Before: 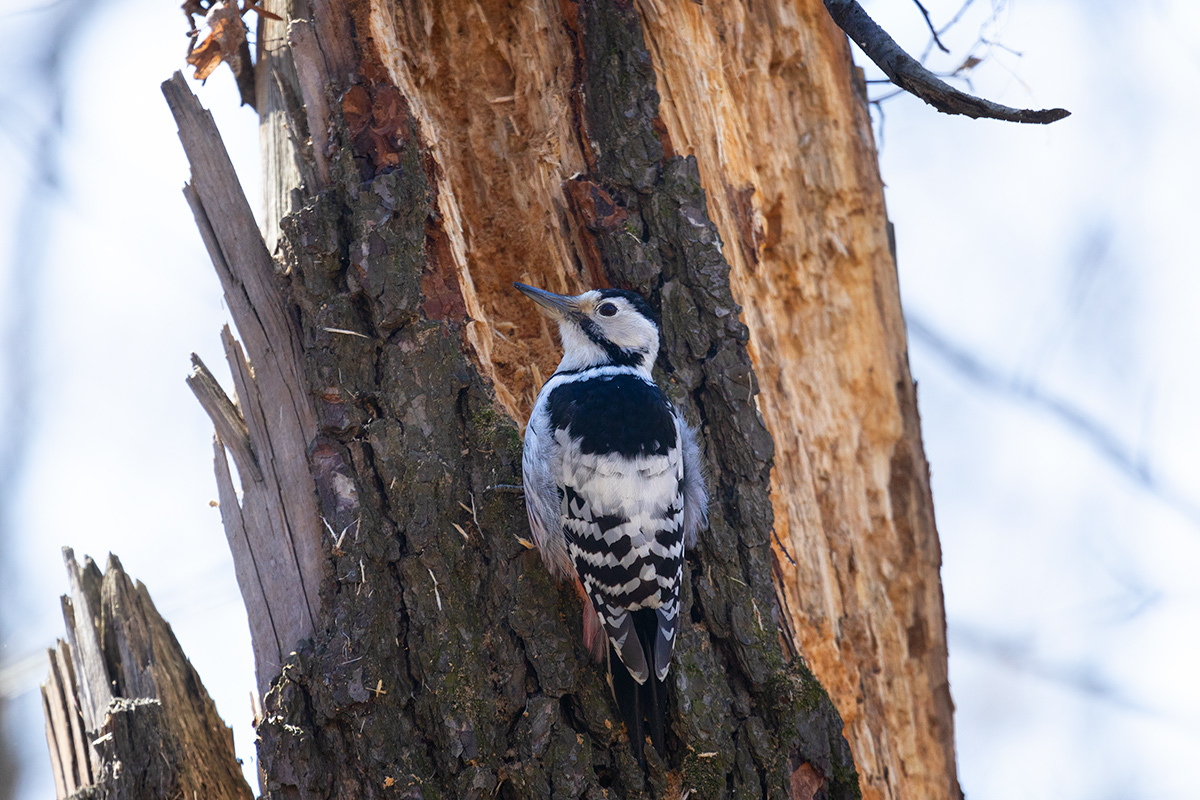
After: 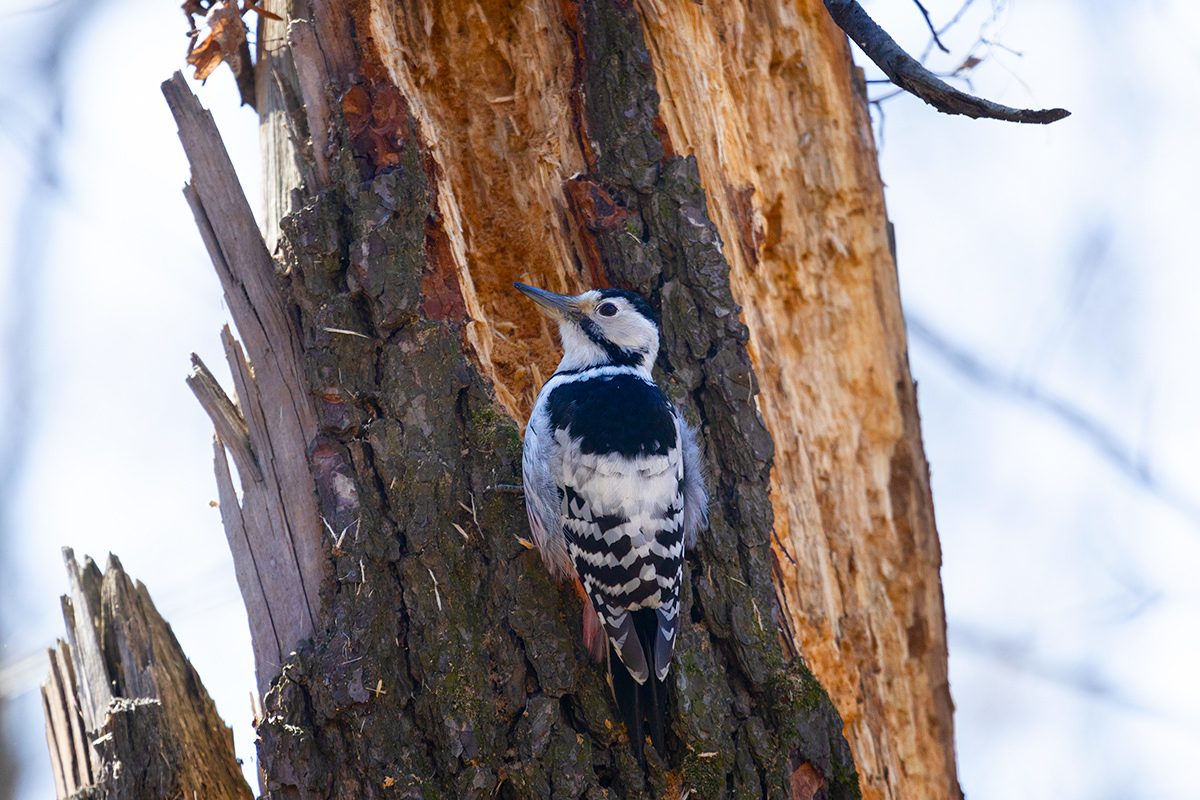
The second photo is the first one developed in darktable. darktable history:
color balance rgb: perceptual saturation grading › global saturation 14.116%, perceptual saturation grading › highlights -25.048%, perceptual saturation grading › shadows 26.058%, global vibrance 20%
